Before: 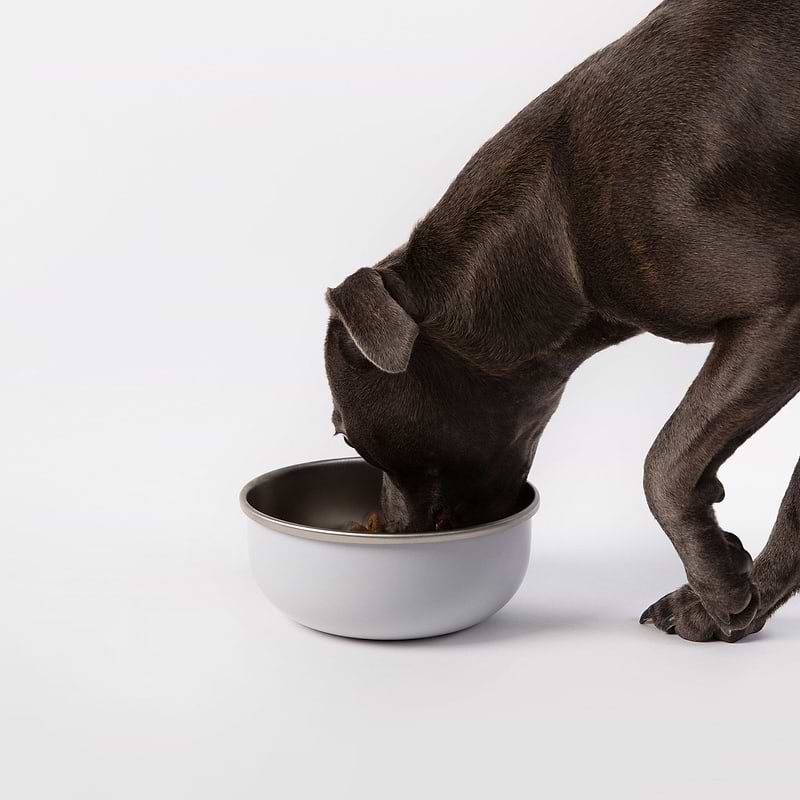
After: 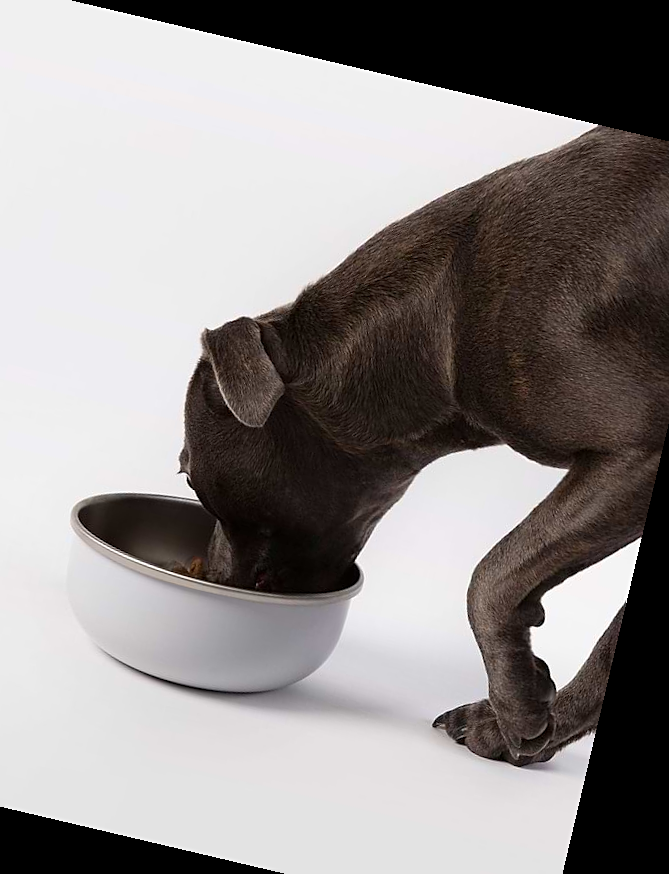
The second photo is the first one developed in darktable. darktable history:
crop and rotate: left 24.034%, top 2.838%, right 6.406%, bottom 6.299%
sharpen: amount 0.2
rotate and perspective: rotation 13.27°, automatic cropping off
